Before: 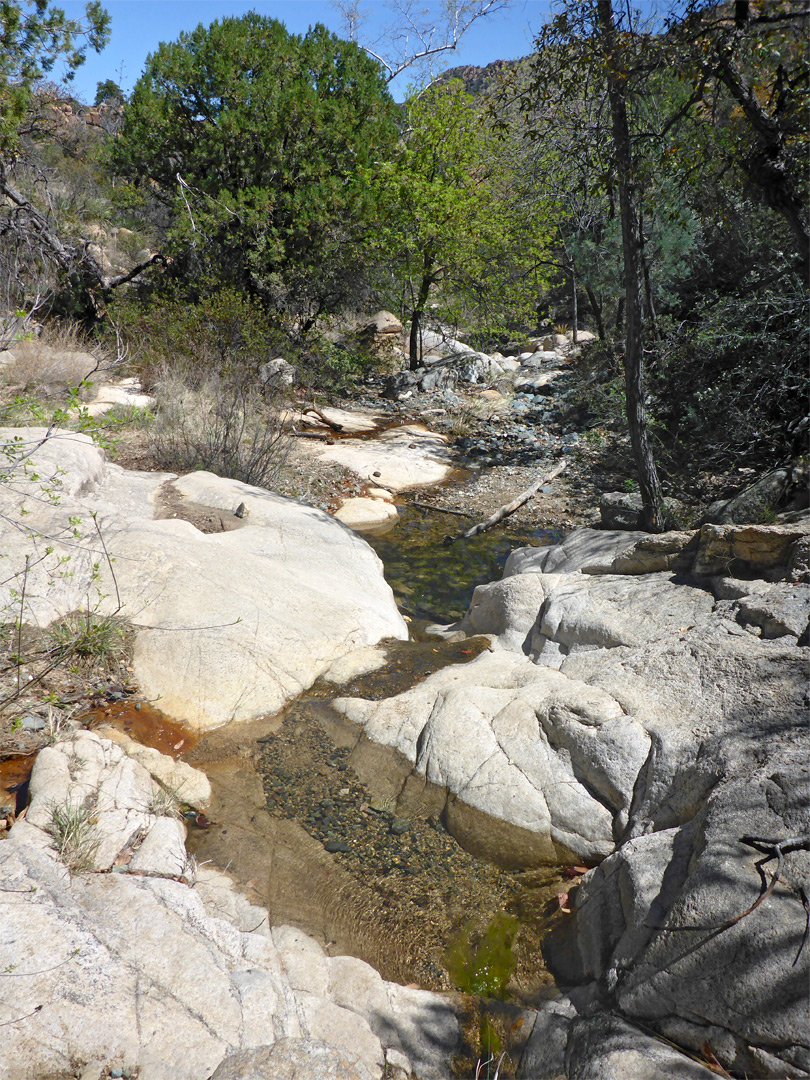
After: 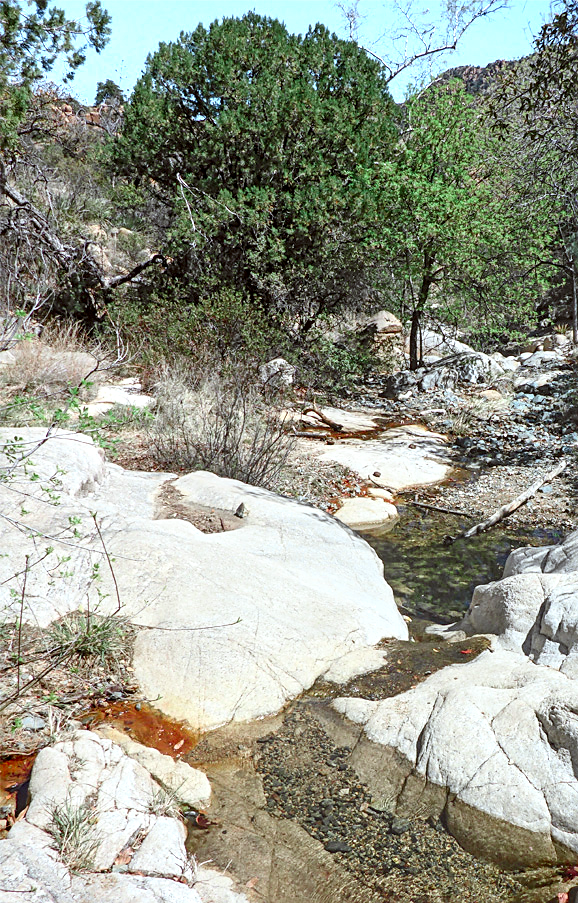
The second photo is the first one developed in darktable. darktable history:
color correction: highlights a* -3.66, highlights b* -6.33, shadows a* 2.99, shadows b* 5.4
color zones: curves: ch0 [(0, 0.466) (0.128, 0.466) (0.25, 0.5) (0.375, 0.456) (0.5, 0.5) (0.625, 0.5) (0.737, 0.652) (0.875, 0.5)]; ch1 [(0, 0.603) (0.125, 0.618) (0.261, 0.348) (0.372, 0.353) (0.497, 0.363) (0.611, 0.45) (0.731, 0.427) (0.875, 0.518) (0.998, 0.652)]; ch2 [(0, 0.559) (0.125, 0.451) (0.253, 0.564) (0.37, 0.578) (0.5, 0.466) (0.625, 0.471) (0.731, 0.471) (0.88, 0.485)]
sharpen: on, module defaults
crop: right 28.562%, bottom 16.305%
local contrast: detail 130%
contrast brightness saturation: contrast 0.203, brightness 0.157, saturation 0.228
